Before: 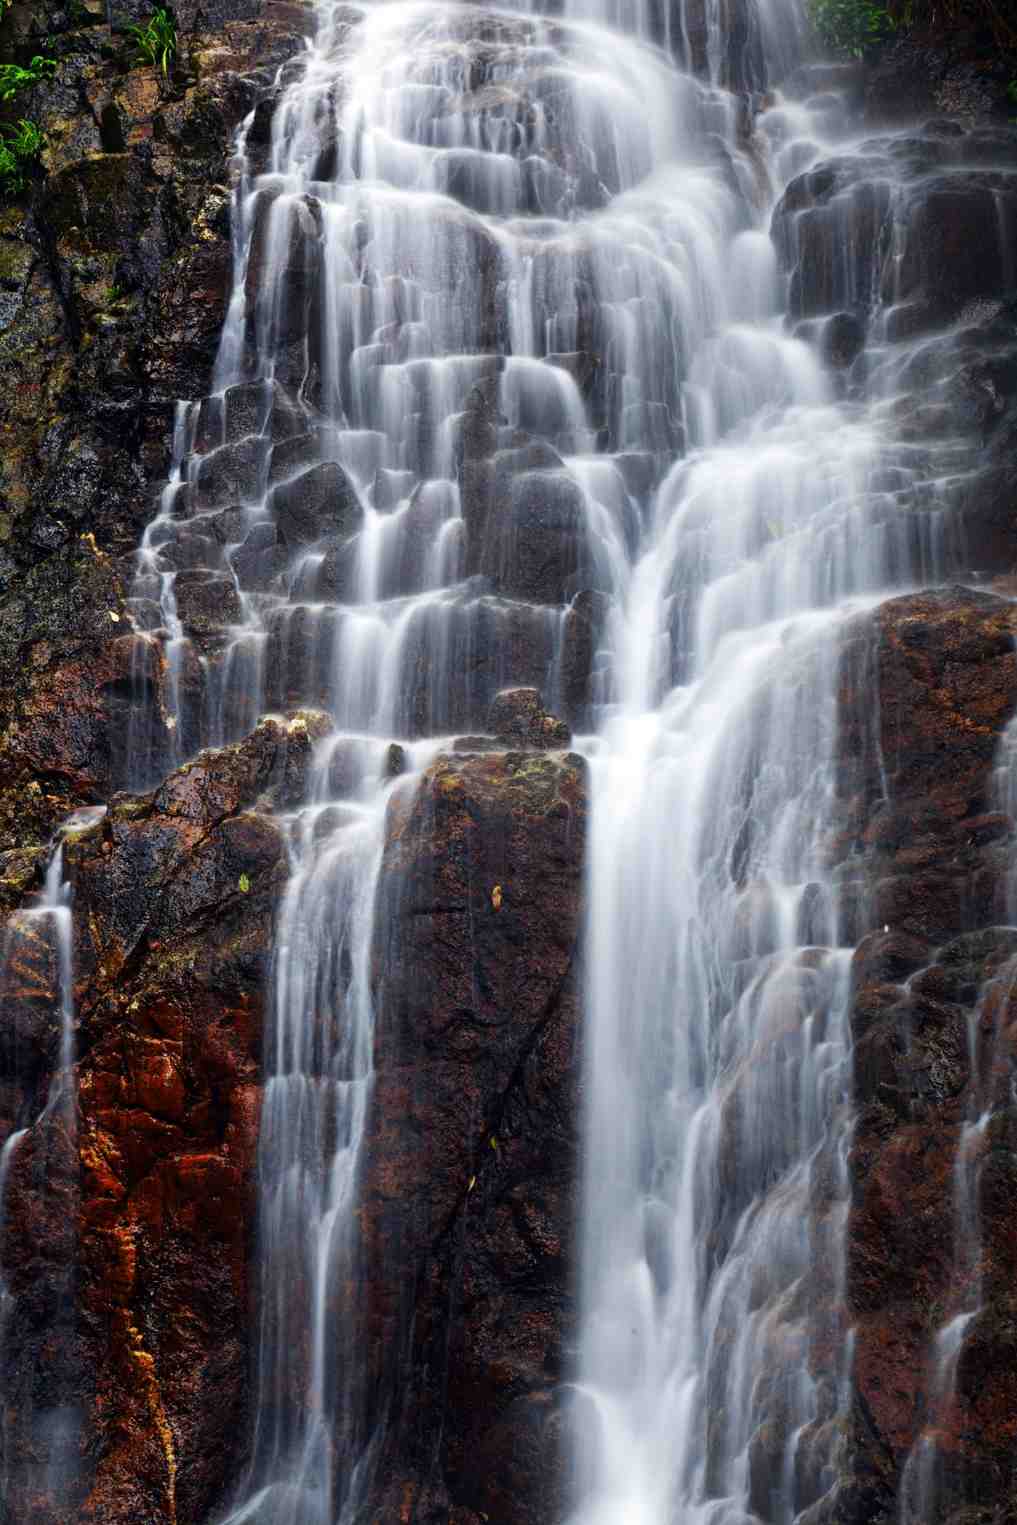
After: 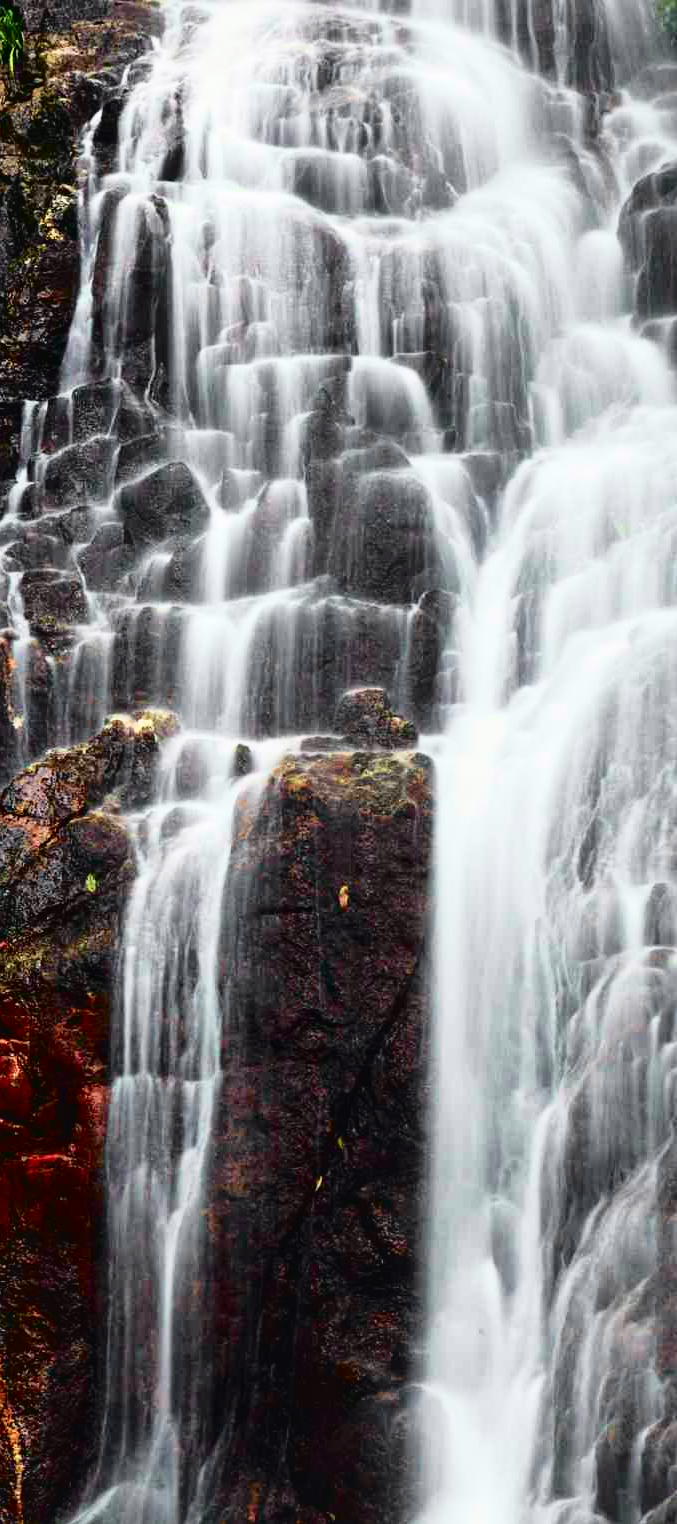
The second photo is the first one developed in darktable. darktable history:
crop and rotate: left 15.055%, right 18.278%
tone curve: curves: ch0 [(0.003, 0.032) (0.037, 0.037) (0.149, 0.117) (0.297, 0.318) (0.41, 0.48) (0.541, 0.649) (0.722, 0.857) (0.875, 0.946) (1, 0.98)]; ch1 [(0, 0) (0.305, 0.325) (0.453, 0.437) (0.482, 0.474) (0.501, 0.498) (0.506, 0.503) (0.559, 0.576) (0.6, 0.635) (0.656, 0.707) (1, 1)]; ch2 [(0, 0) (0.323, 0.277) (0.408, 0.399) (0.45, 0.48) (0.499, 0.502) (0.515, 0.532) (0.573, 0.602) (0.653, 0.675) (0.75, 0.756) (1, 1)], color space Lab, independent channels, preserve colors none
local contrast: mode bilateral grid, contrast 20, coarseness 50, detail 120%, midtone range 0.2
